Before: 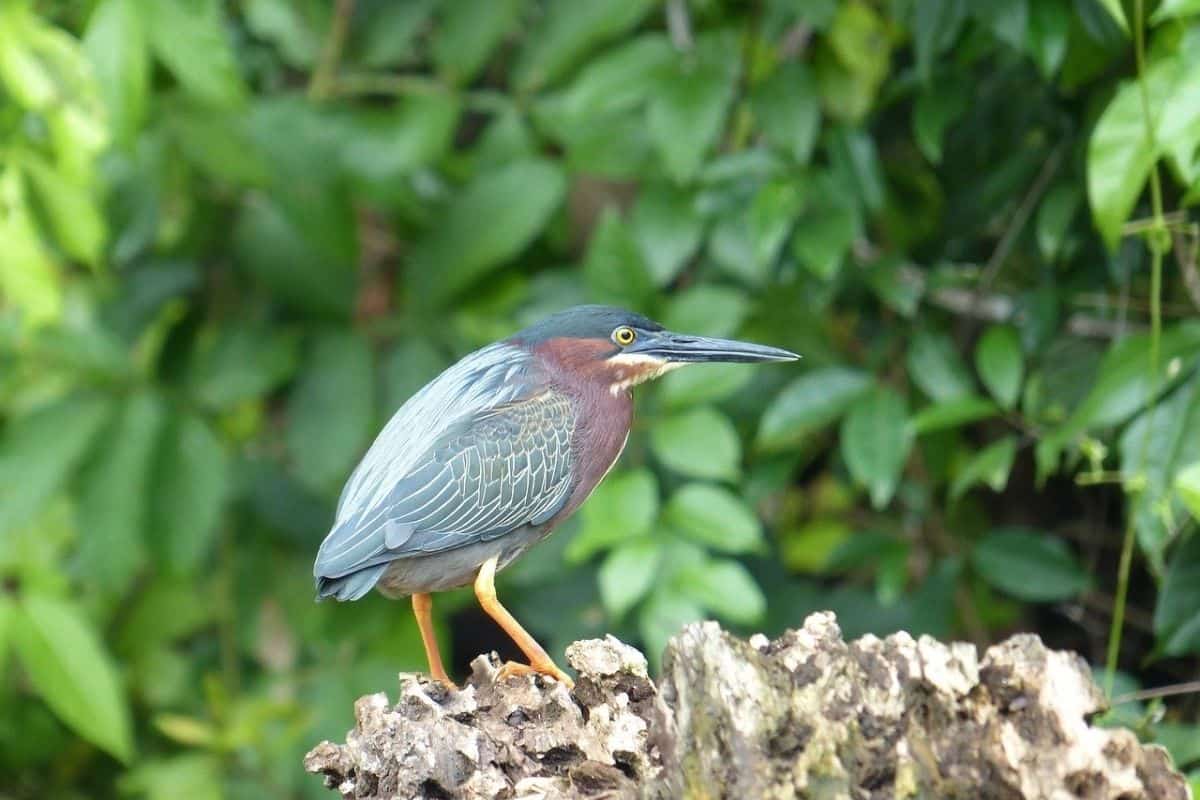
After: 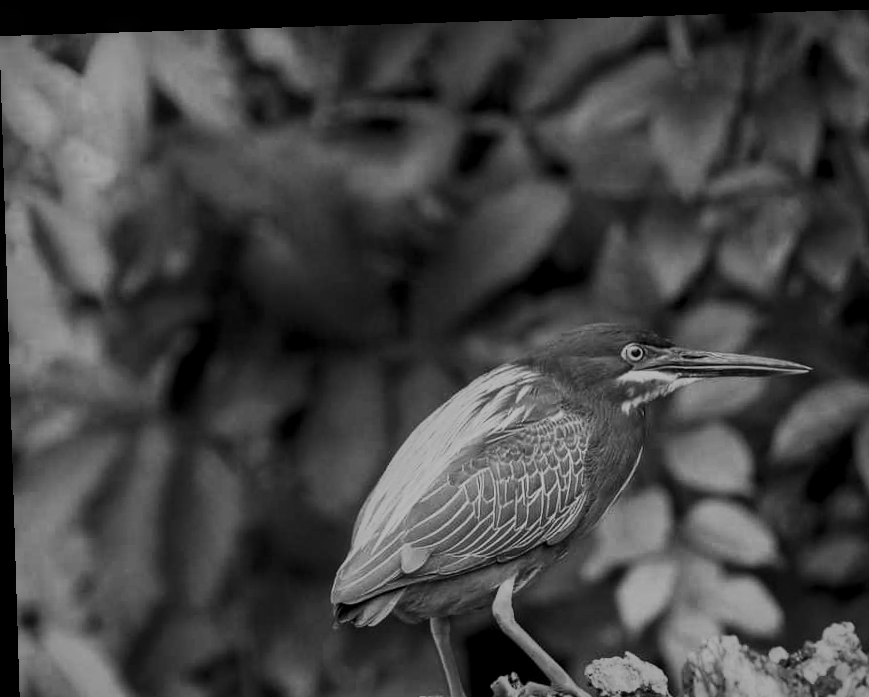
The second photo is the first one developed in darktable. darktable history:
rotate and perspective: rotation -1.75°, automatic cropping off
color zones: curves: ch0 [(0.11, 0.396) (0.195, 0.36) (0.25, 0.5) (0.303, 0.412) (0.357, 0.544) (0.75, 0.5) (0.967, 0.328)]; ch1 [(0, 0.468) (0.112, 0.512) (0.202, 0.6) (0.25, 0.5) (0.307, 0.352) (0.357, 0.544) (0.75, 0.5) (0.963, 0.524)]
exposure: black level correction 0.011, exposure -0.478 EV, compensate highlight preservation false
shadows and highlights: shadows -19.91, highlights -73.15
monochrome: a 14.95, b -89.96
crop: right 28.885%, bottom 16.626%
contrast brightness saturation: contrast 0.13, brightness -0.24, saturation 0.14
local contrast: on, module defaults
